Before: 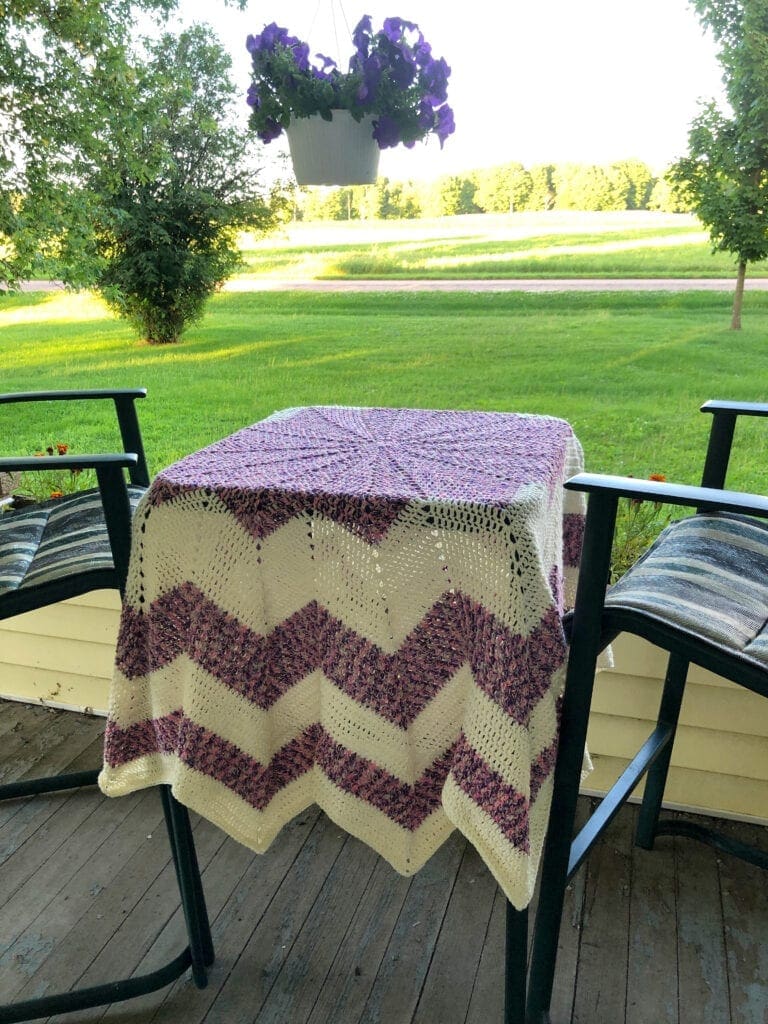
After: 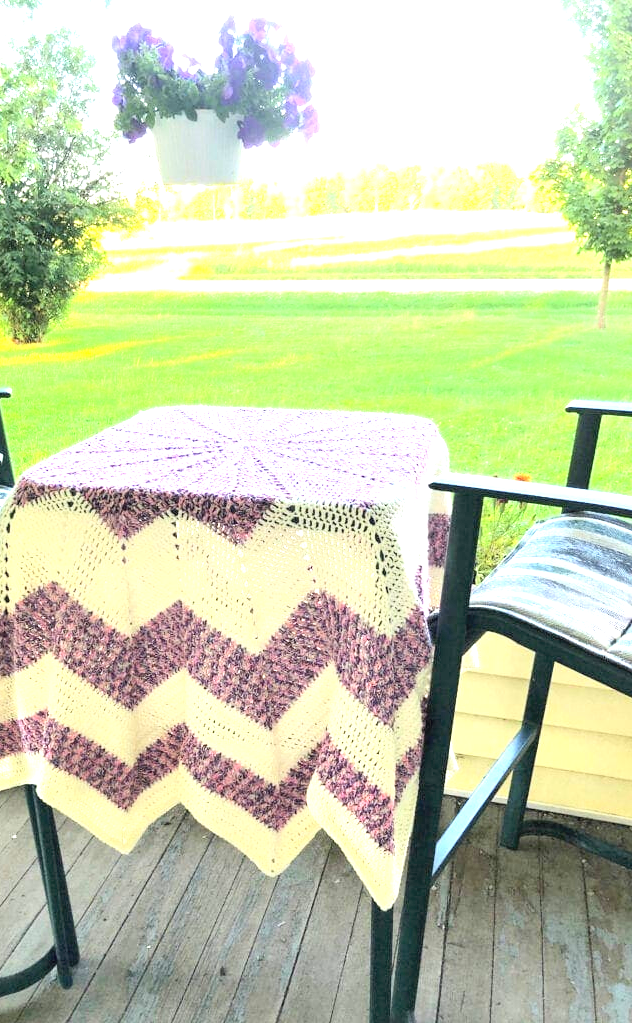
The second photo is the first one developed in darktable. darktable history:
exposure: black level correction 0, exposure 1.741 EV, compensate exposure bias true, compensate highlight preservation false
contrast brightness saturation: contrast 0.14, brightness 0.21
crop: left 17.582%, bottom 0.031%
